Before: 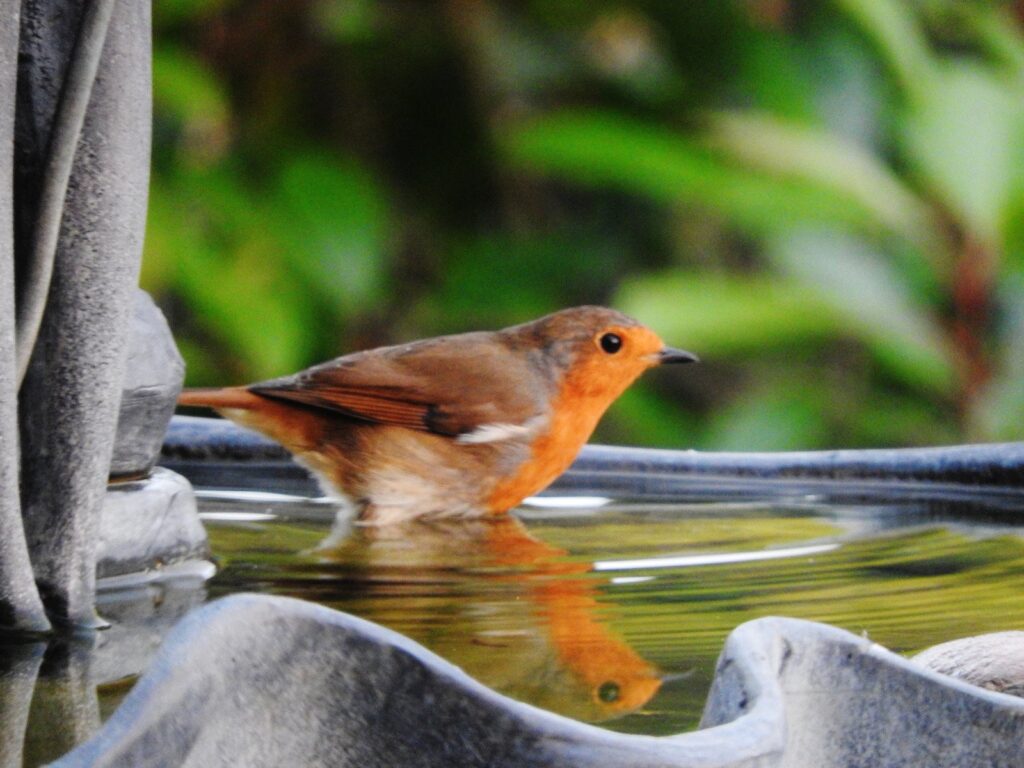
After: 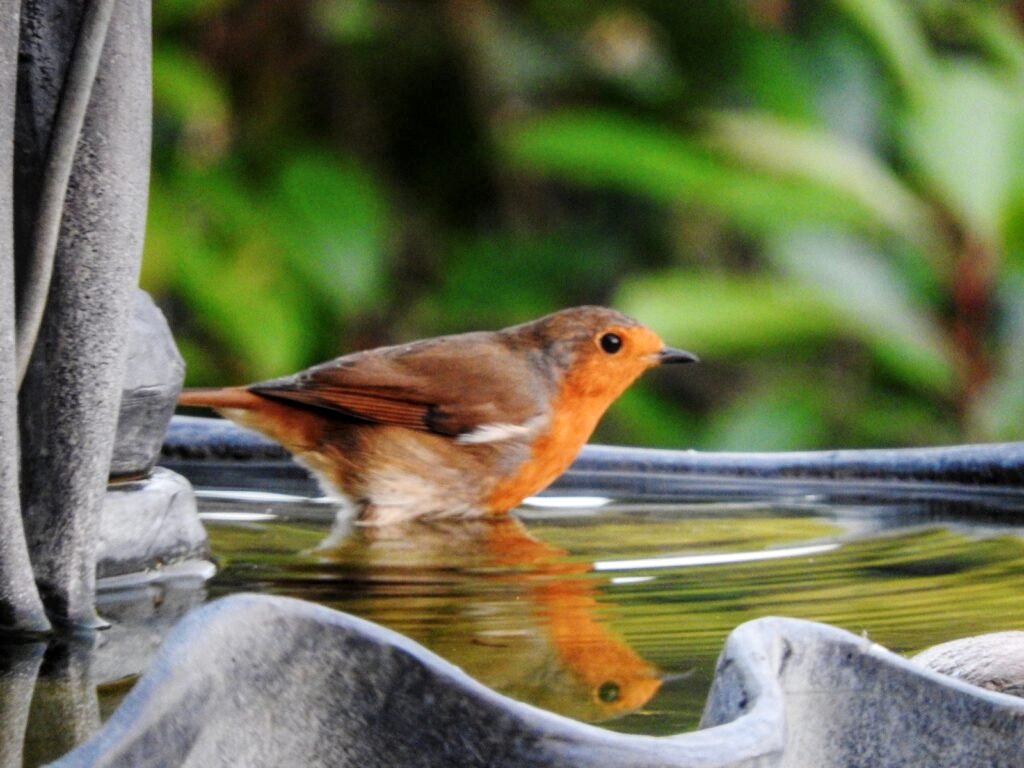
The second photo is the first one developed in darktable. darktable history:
local contrast: on, module defaults
shadows and highlights: radius 108.7, shadows 23.34, highlights -58.01, low approximation 0.01, soften with gaussian
